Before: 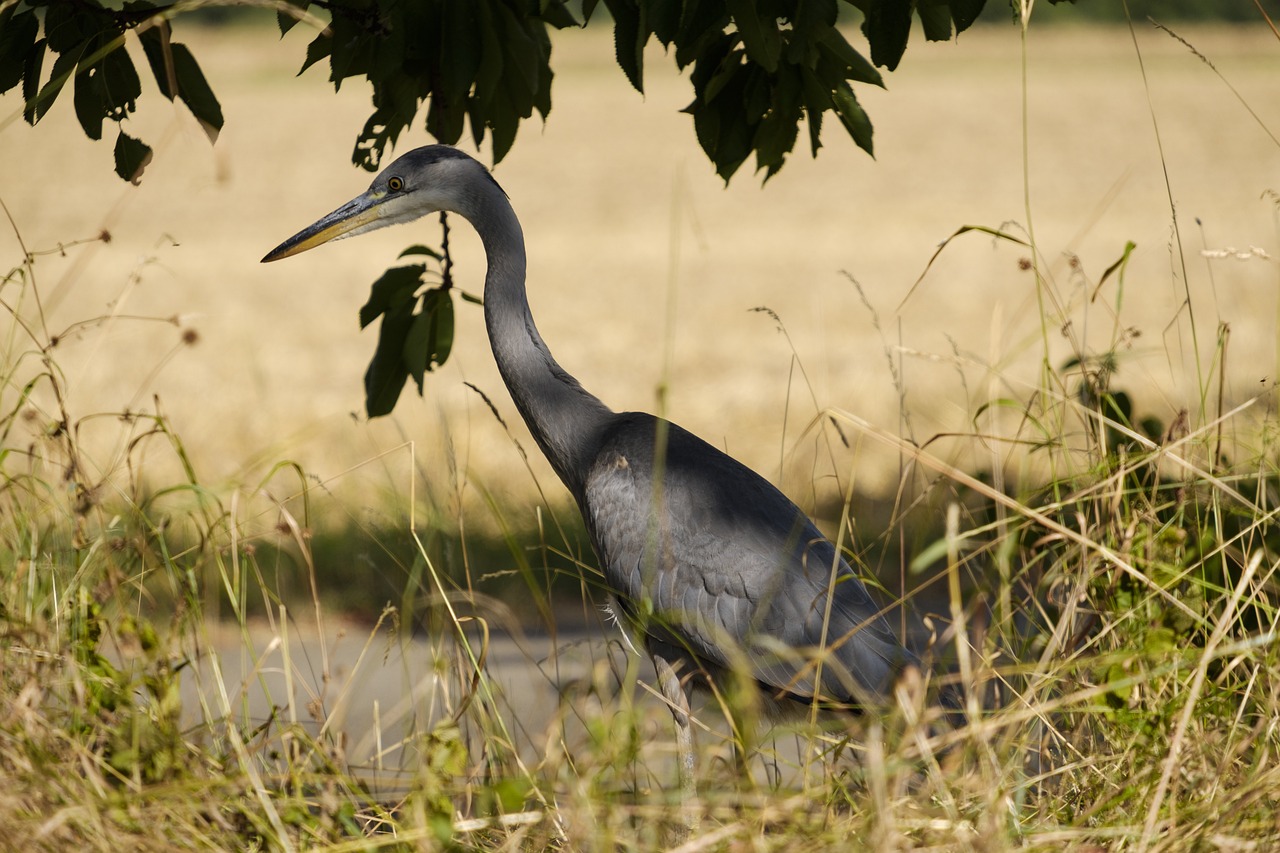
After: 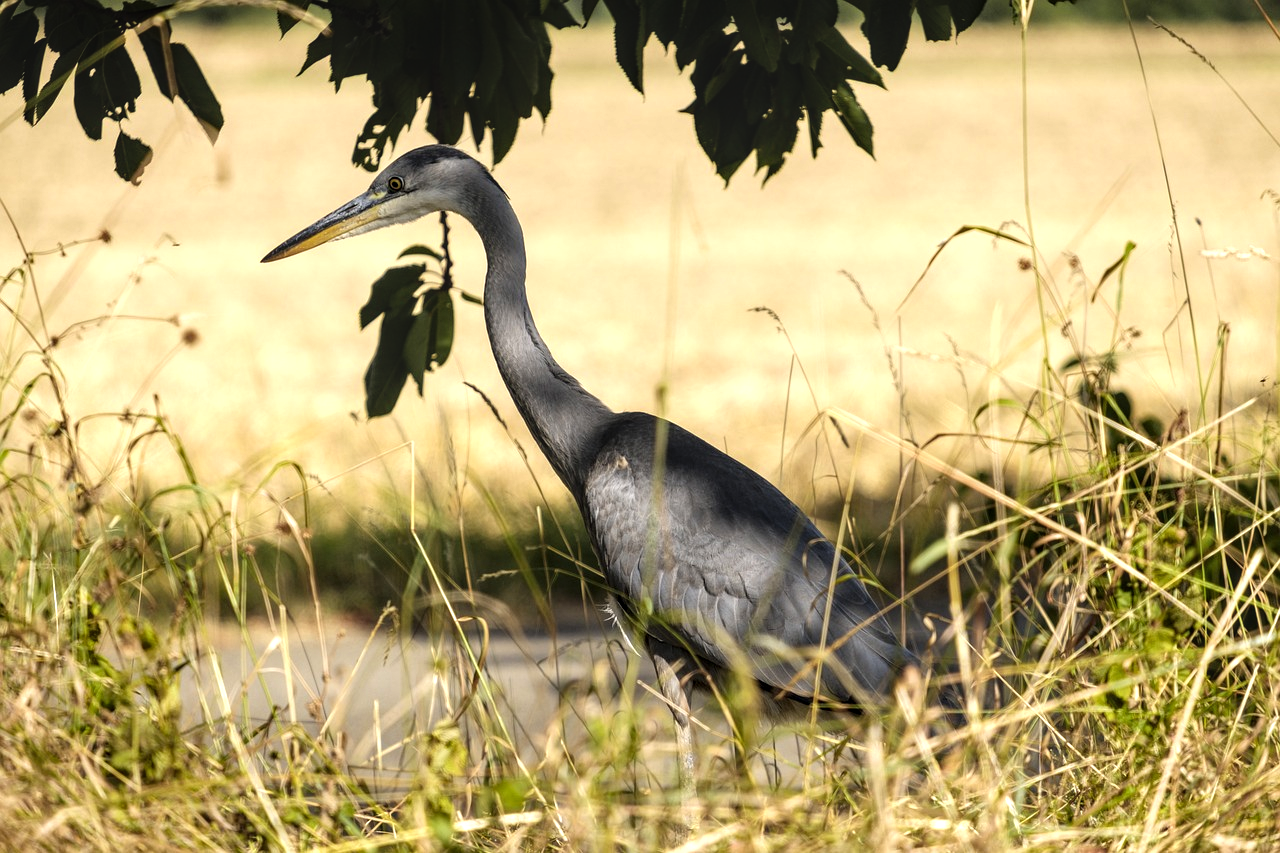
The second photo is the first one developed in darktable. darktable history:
tone equalizer: -8 EV -0.768 EV, -7 EV -0.71 EV, -6 EV -0.601 EV, -5 EV -0.41 EV, -3 EV 0.394 EV, -2 EV 0.6 EV, -1 EV 0.694 EV, +0 EV 0.72 EV
local contrast: on, module defaults
